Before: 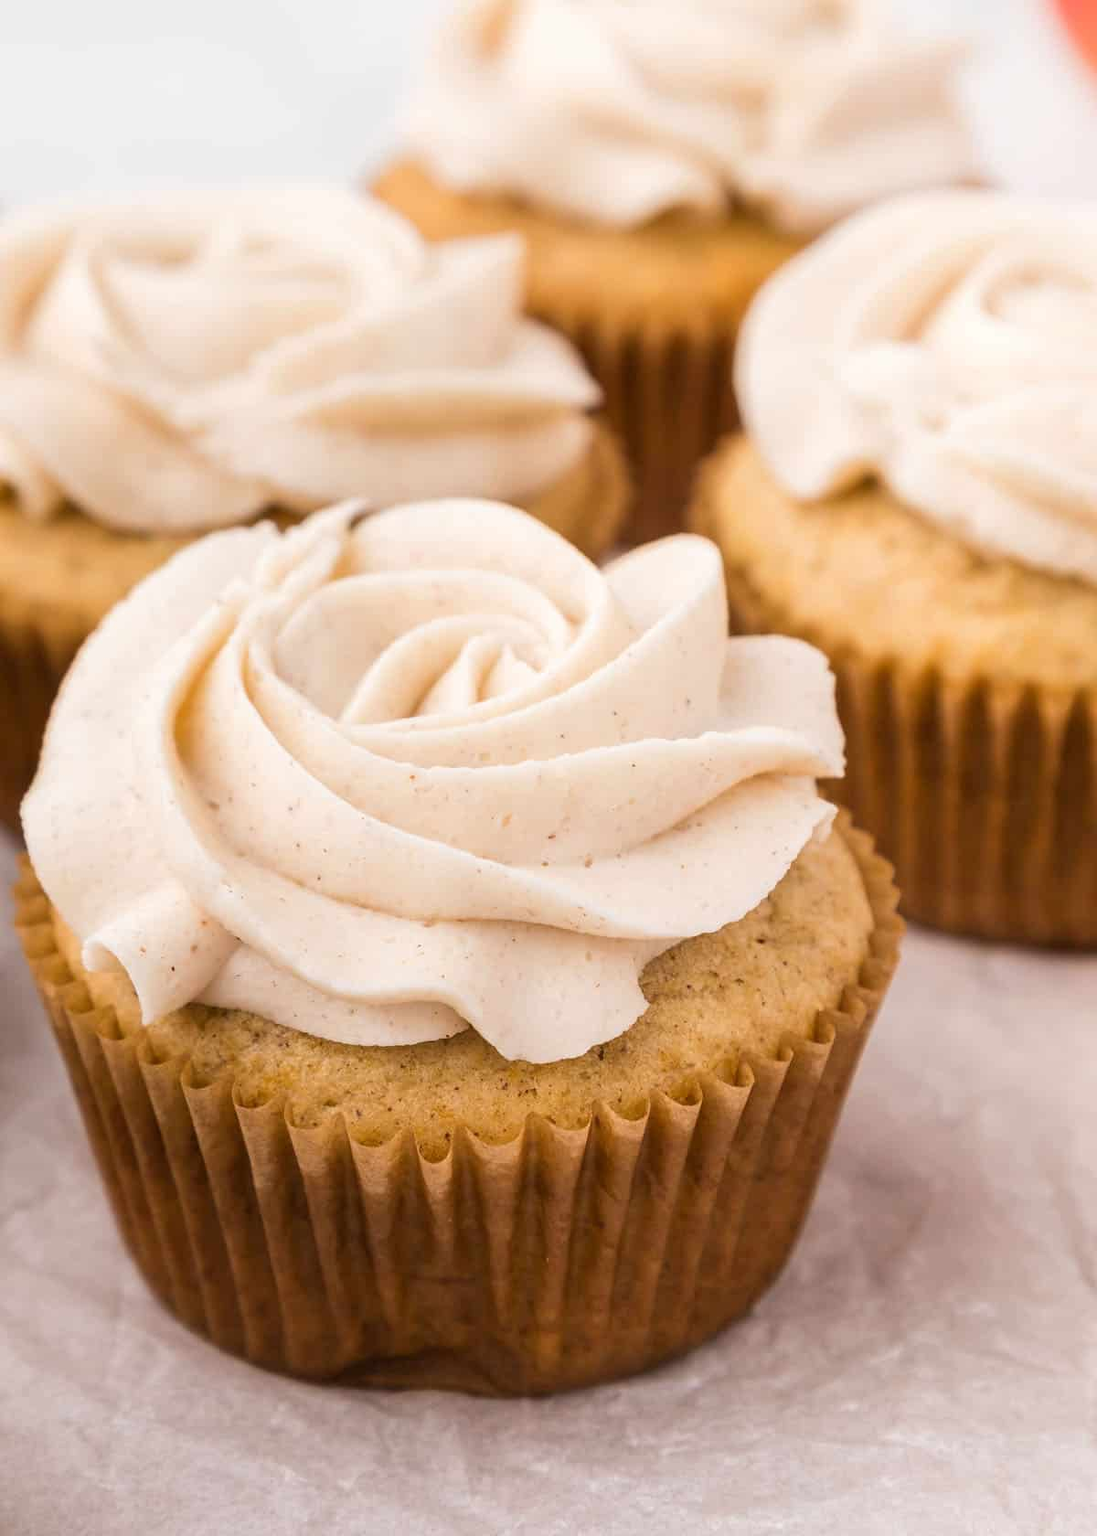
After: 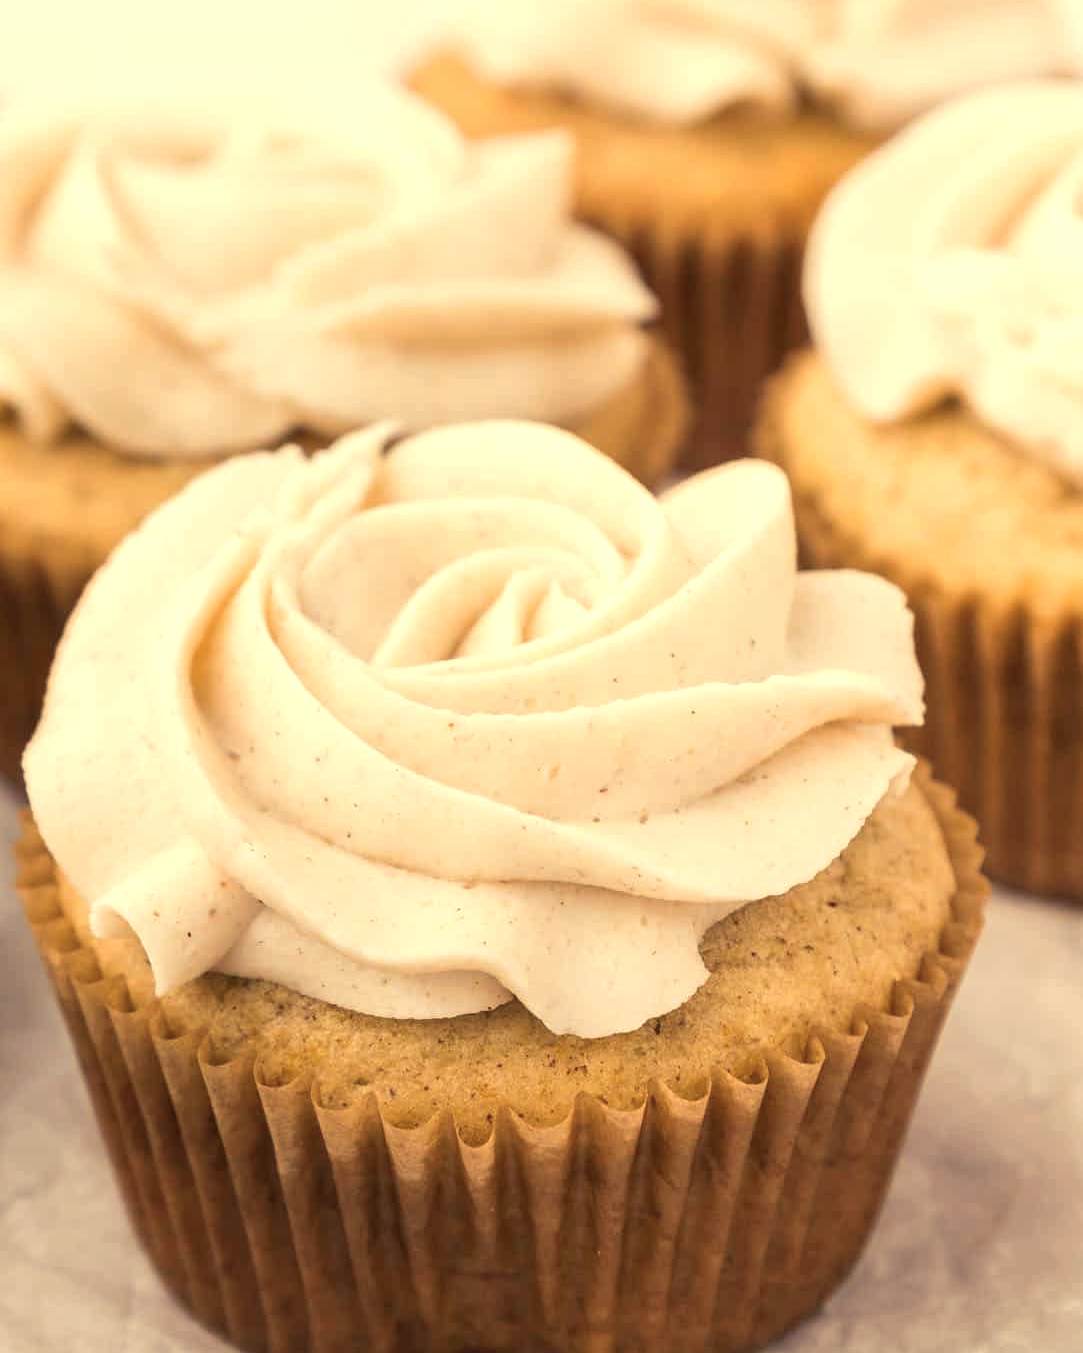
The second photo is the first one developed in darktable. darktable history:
crop: top 7.49%, right 9.717%, bottom 11.943%
color balance rgb: shadows lift › chroma 2%, shadows lift › hue 263°, highlights gain › chroma 8%, highlights gain › hue 84°, linear chroma grading › global chroma -15%, saturation formula JzAzBz (2021)
exposure: exposure 0.258 EV, compensate highlight preservation false
